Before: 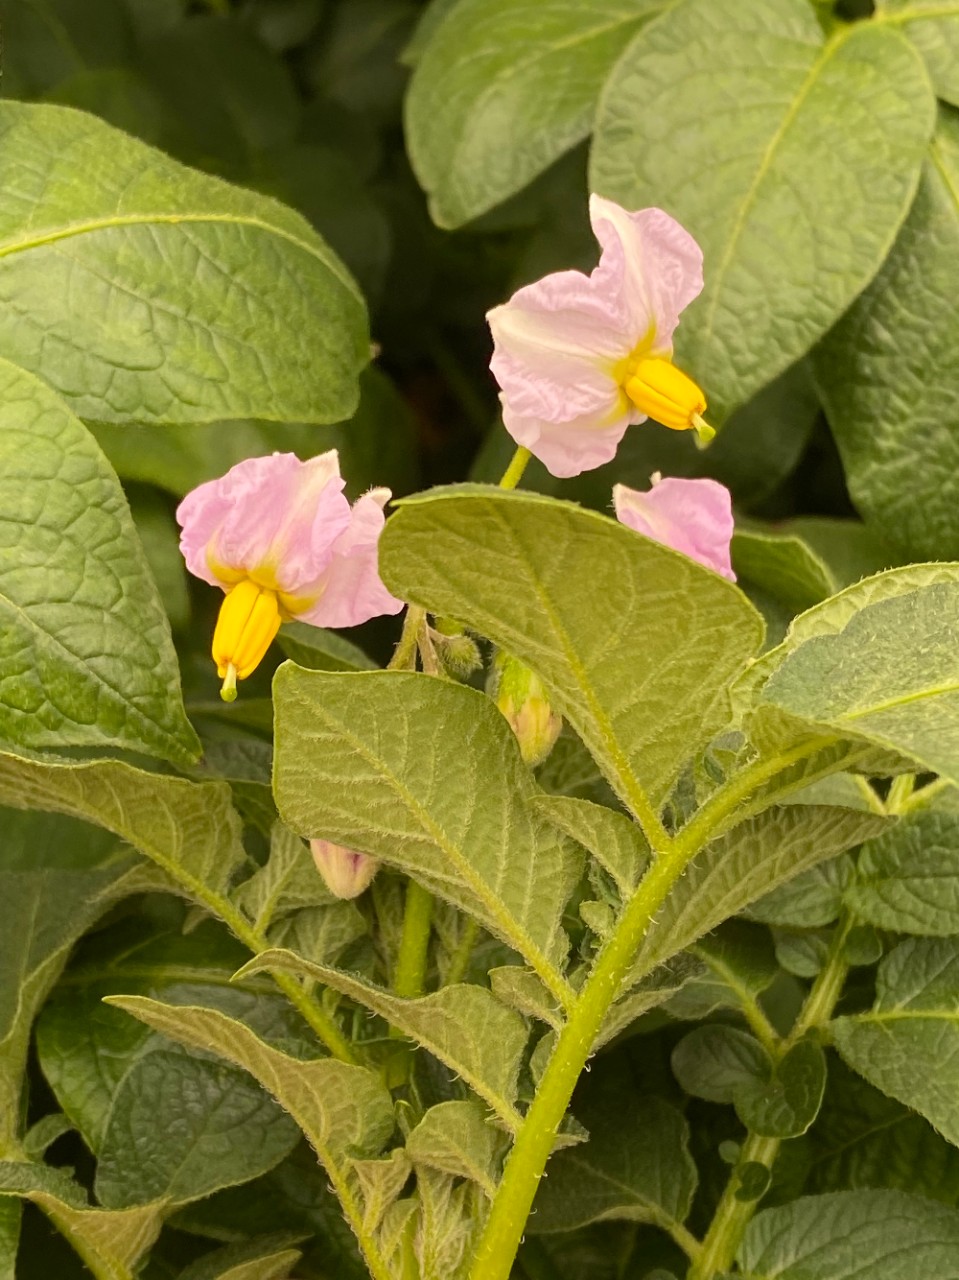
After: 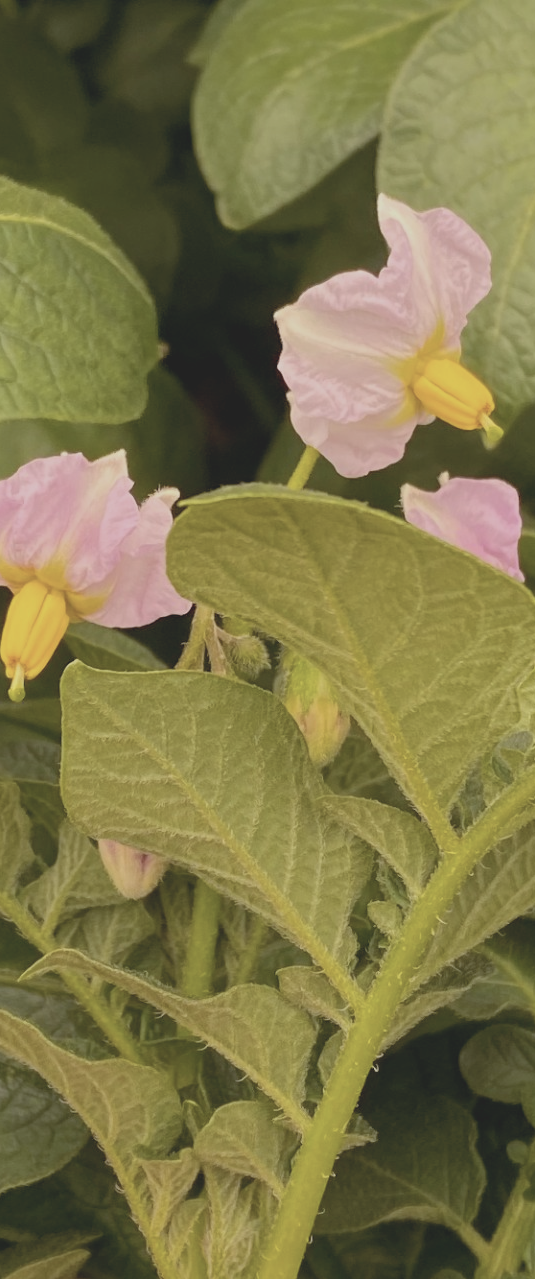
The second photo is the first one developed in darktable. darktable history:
crop: left 22.123%, right 22.042%, bottom 0.001%
contrast brightness saturation: contrast -0.263, saturation -0.441
color balance rgb: shadows lift › hue 86.55°, global offset › luminance -0.476%, linear chroma grading › global chroma 1.487%, linear chroma grading › mid-tones -1.084%, perceptual saturation grading › global saturation 0.842%, global vibrance 28.388%
